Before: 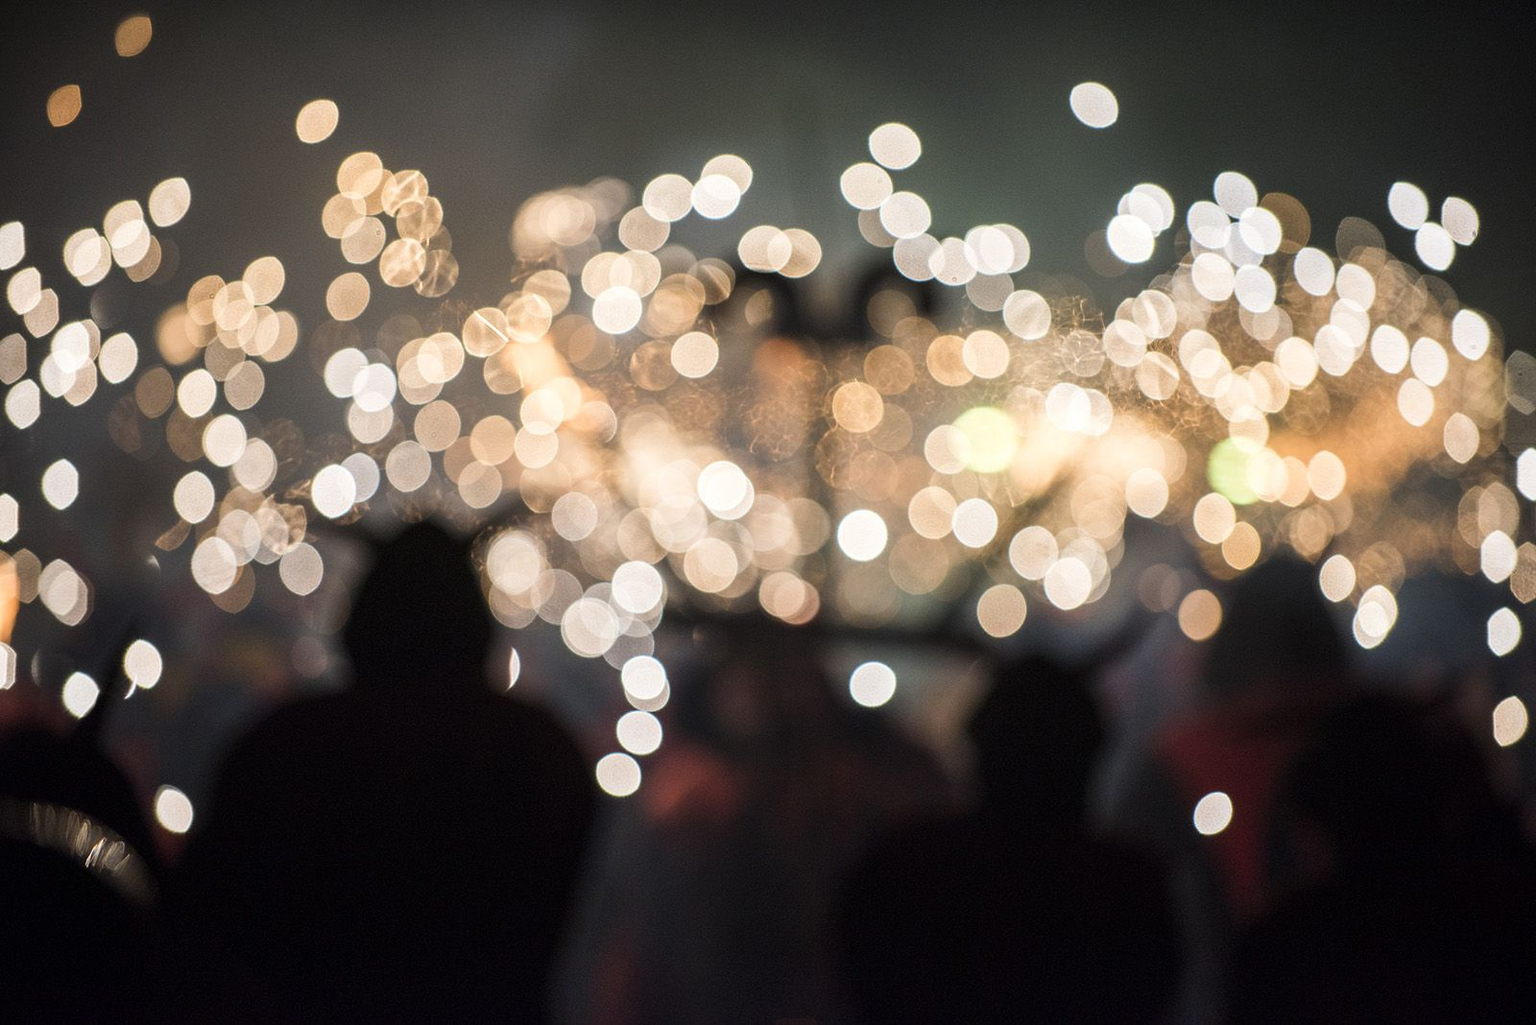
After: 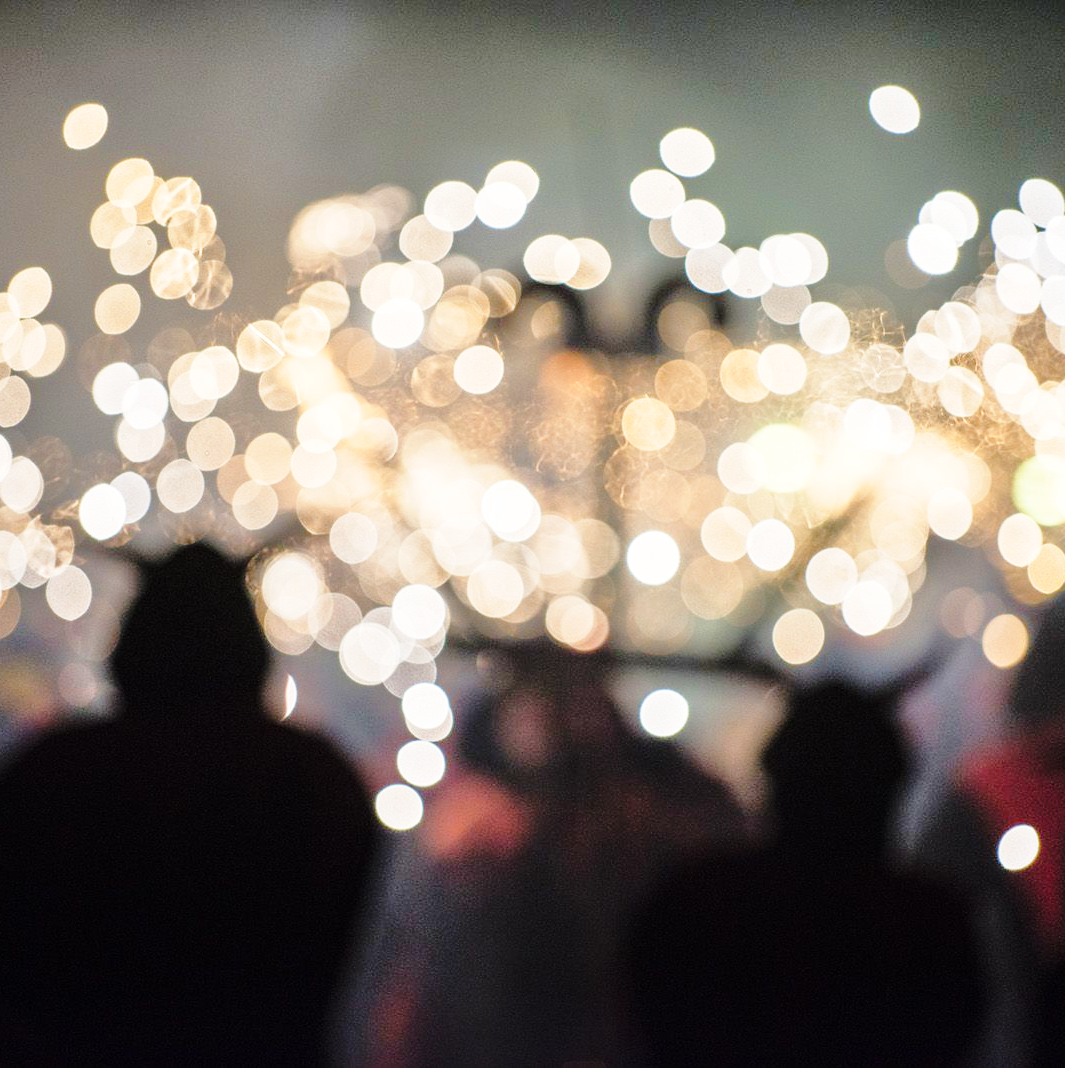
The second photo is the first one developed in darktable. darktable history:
crop and rotate: left 15.354%, right 18.039%
tone equalizer: -7 EV 0.16 EV, -6 EV 0.617 EV, -5 EV 1.17 EV, -4 EV 1.34 EV, -3 EV 1.14 EV, -2 EV 0.6 EV, -1 EV 0.145 EV
base curve: curves: ch0 [(0, 0) (0.028, 0.03) (0.121, 0.232) (0.46, 0.748) (0.859, 0.968) (1, 1)], preserve colors none
